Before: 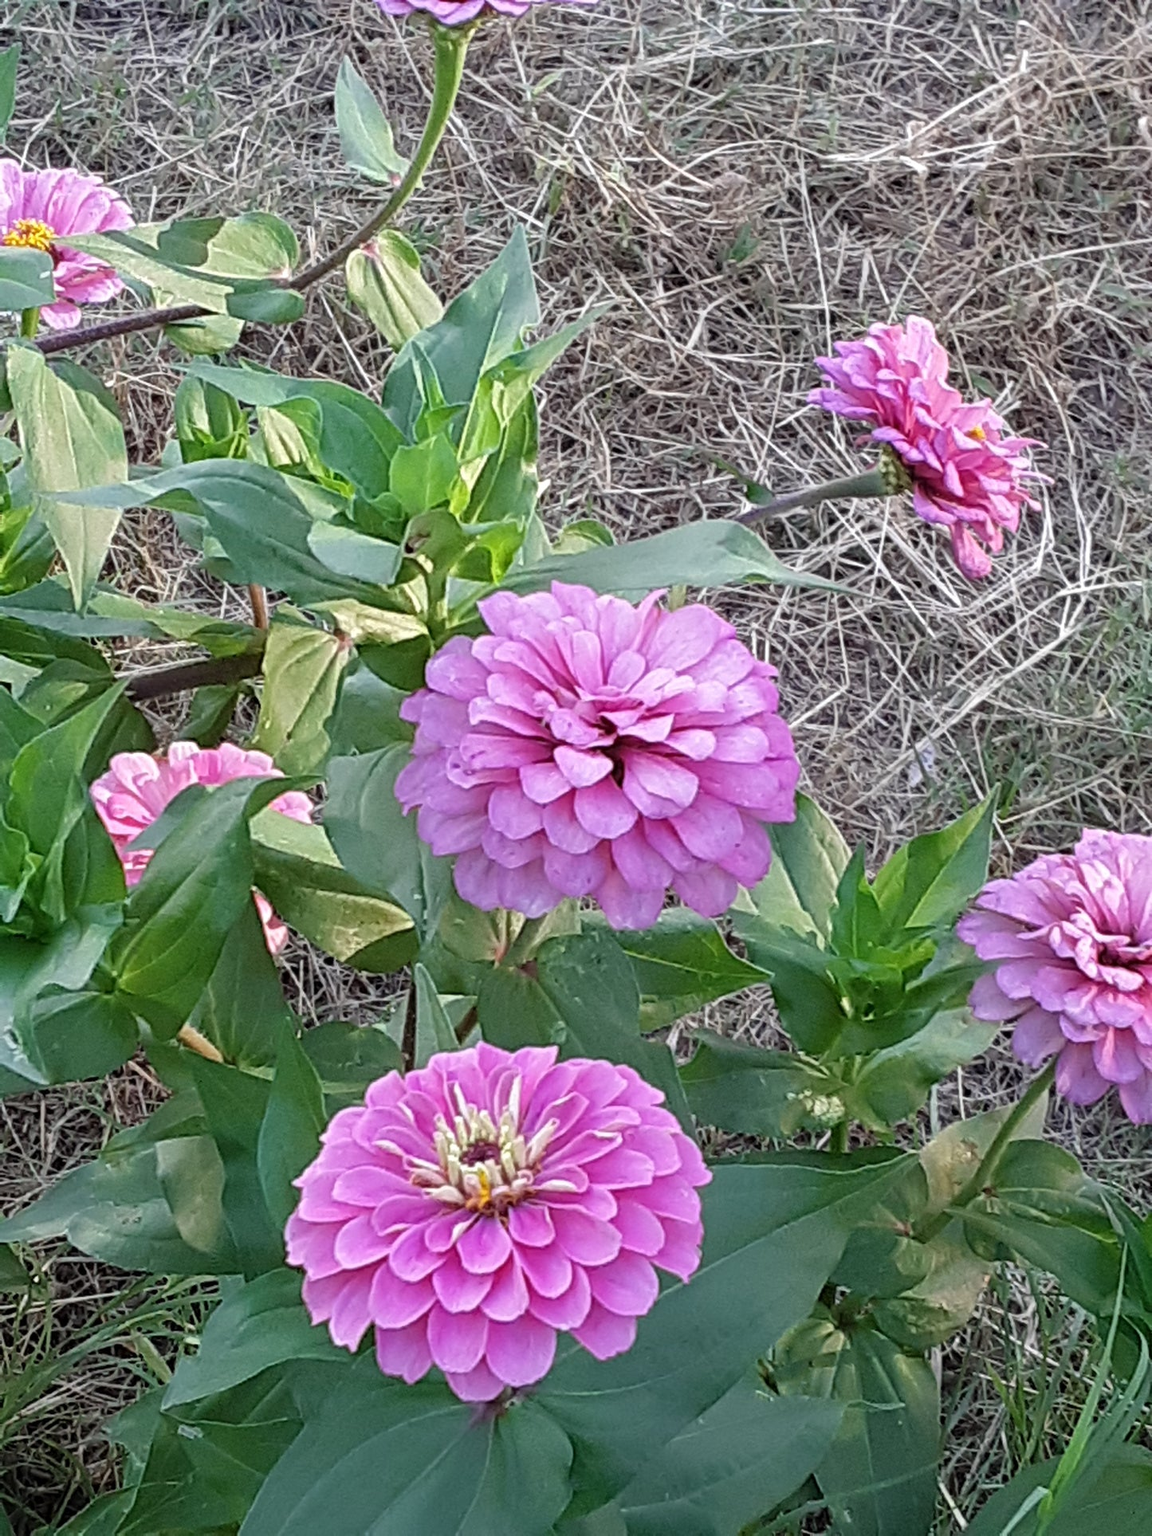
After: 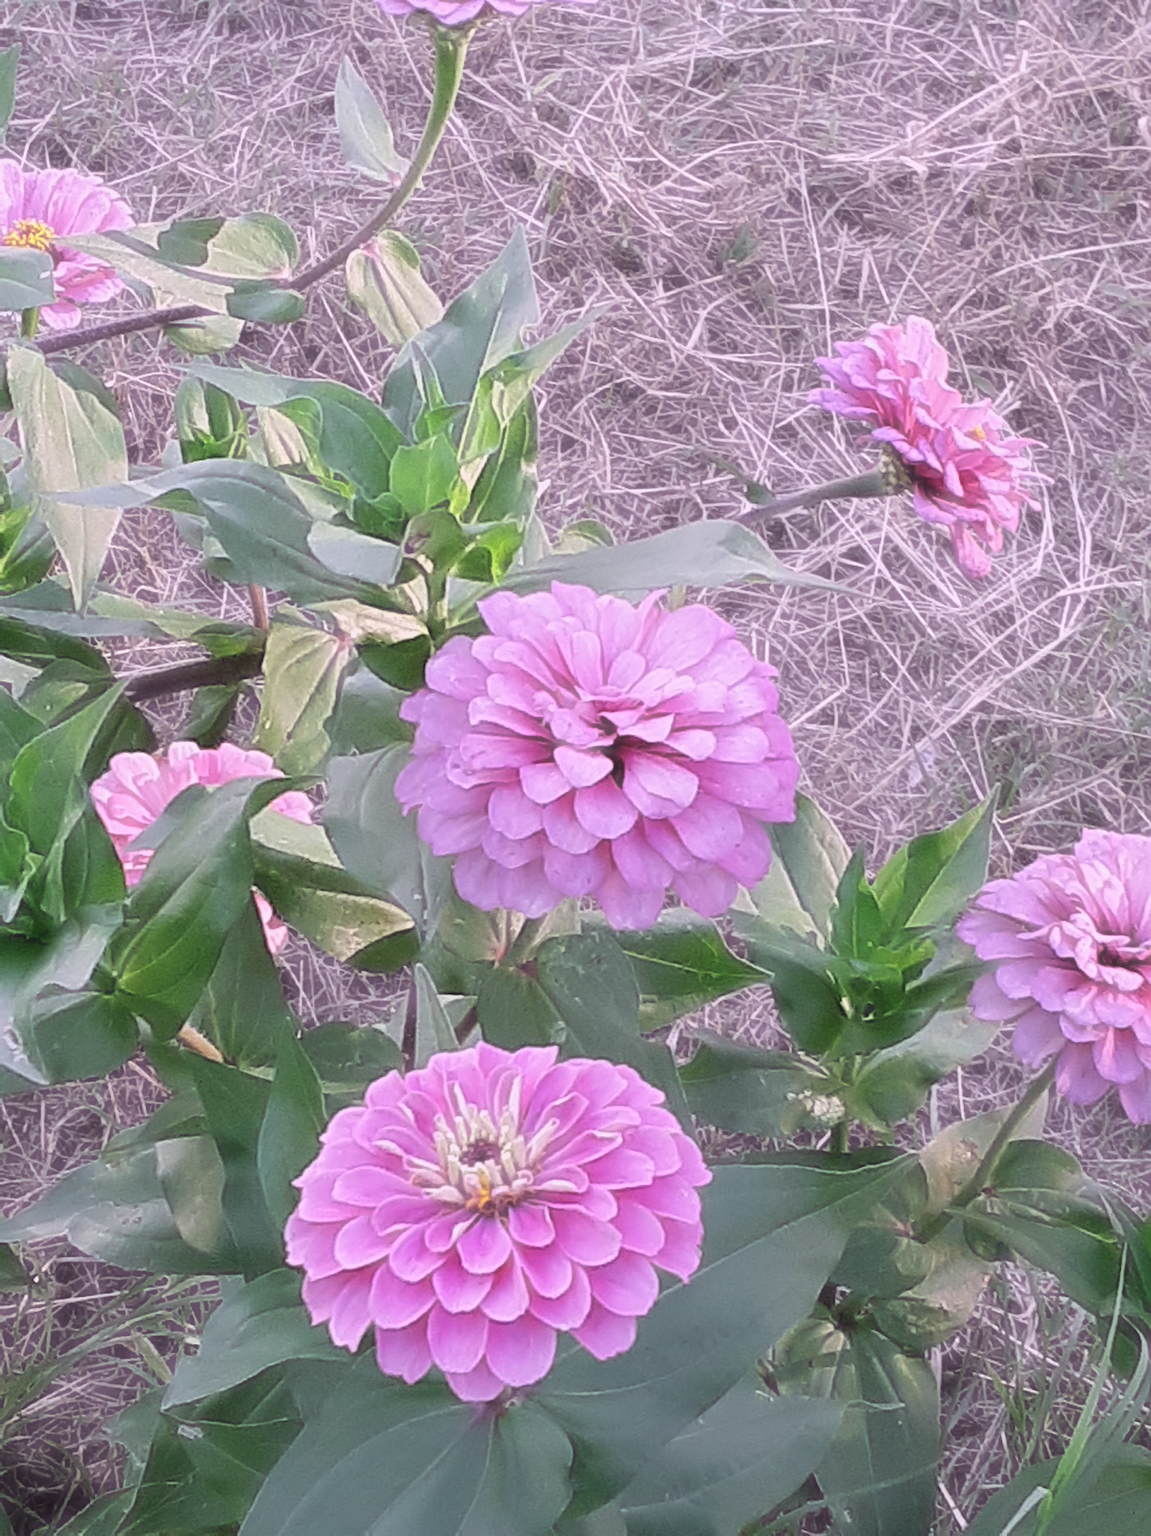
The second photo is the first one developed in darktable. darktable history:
haze removal: strength -0.9, distance 0.225, compatibility mode true, adaptive false
sharpen: amount 0.2
contrast brightness saturation: saturation 0.13
